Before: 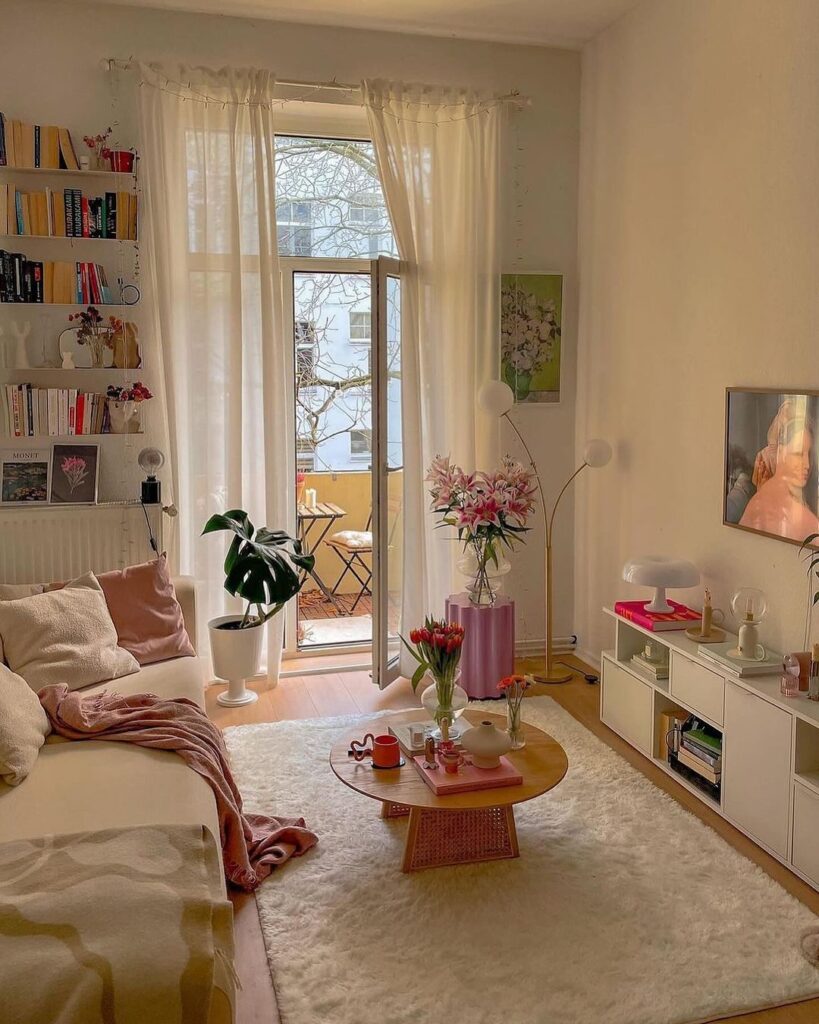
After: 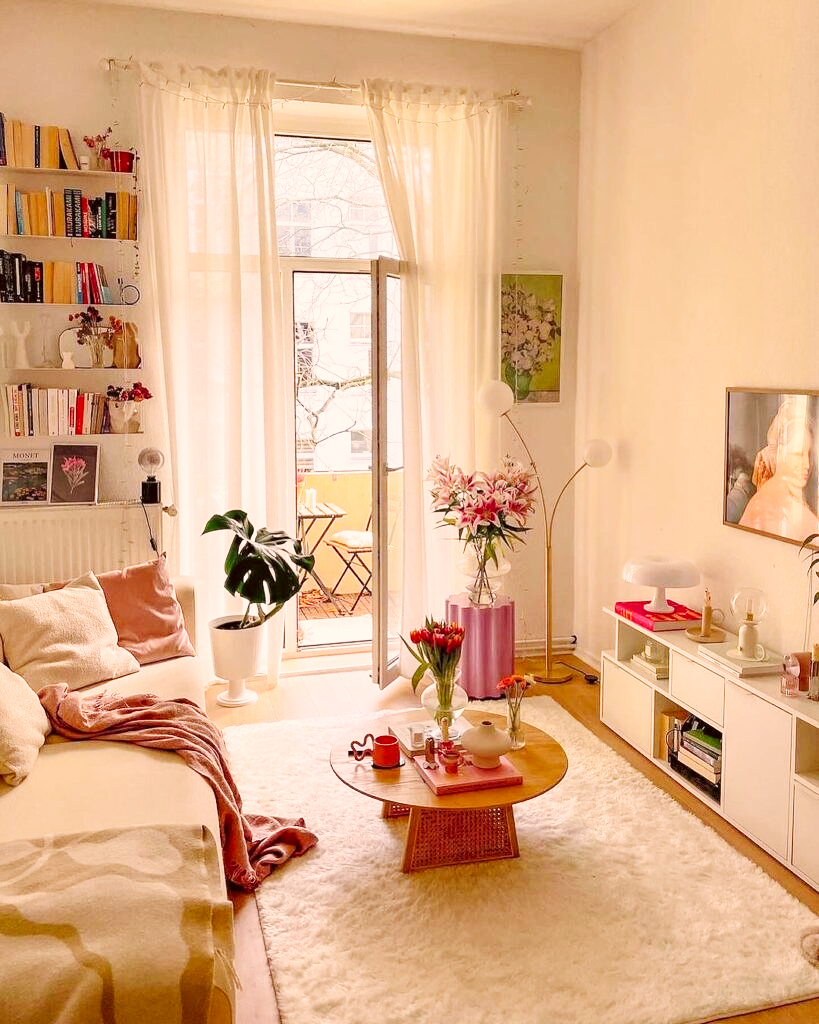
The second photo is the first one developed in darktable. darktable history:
color correction: highlights a* 10.21, highlights b* 9.79, shadows a* 8.61, shadows b* 7.88, saturation 0.8
base curve: curves: ch0 [(0, 0.003) (0.001, 0.002) (0.006, 0.004) (0.02, 0.022) (0.048, 0.086) (0.094, 0.234) (0.162, 0.431) (0.258, 0.629) (0.385, 0.8) (0.548, 0.918) (0.751, 0.988) (1, 1)], preserve colors none
rgb curve: curves: ch0 [(0, 0) (0.093, 0.159) (0.241, 0.265) (0.414, 0.42) (1, 1)], compensate middle gray true, preserve colors basic power
